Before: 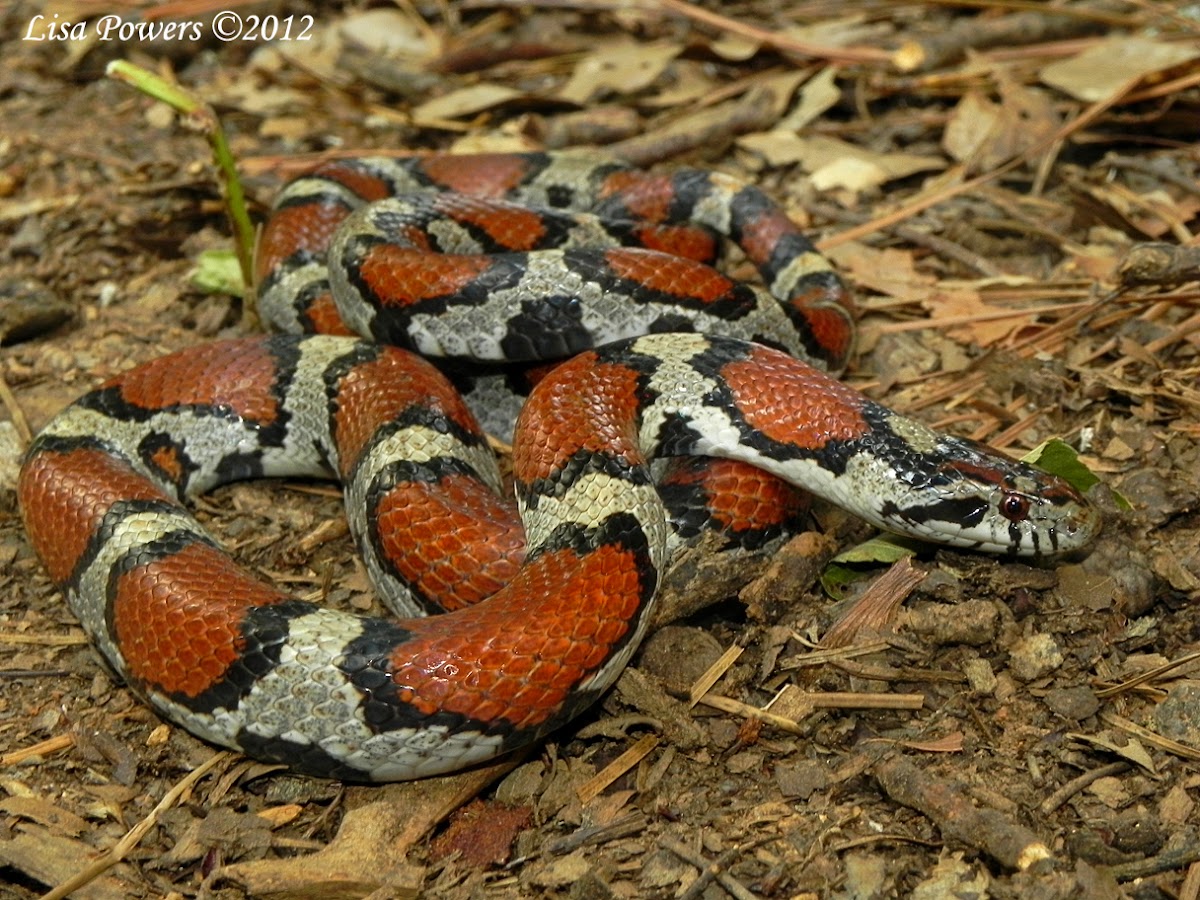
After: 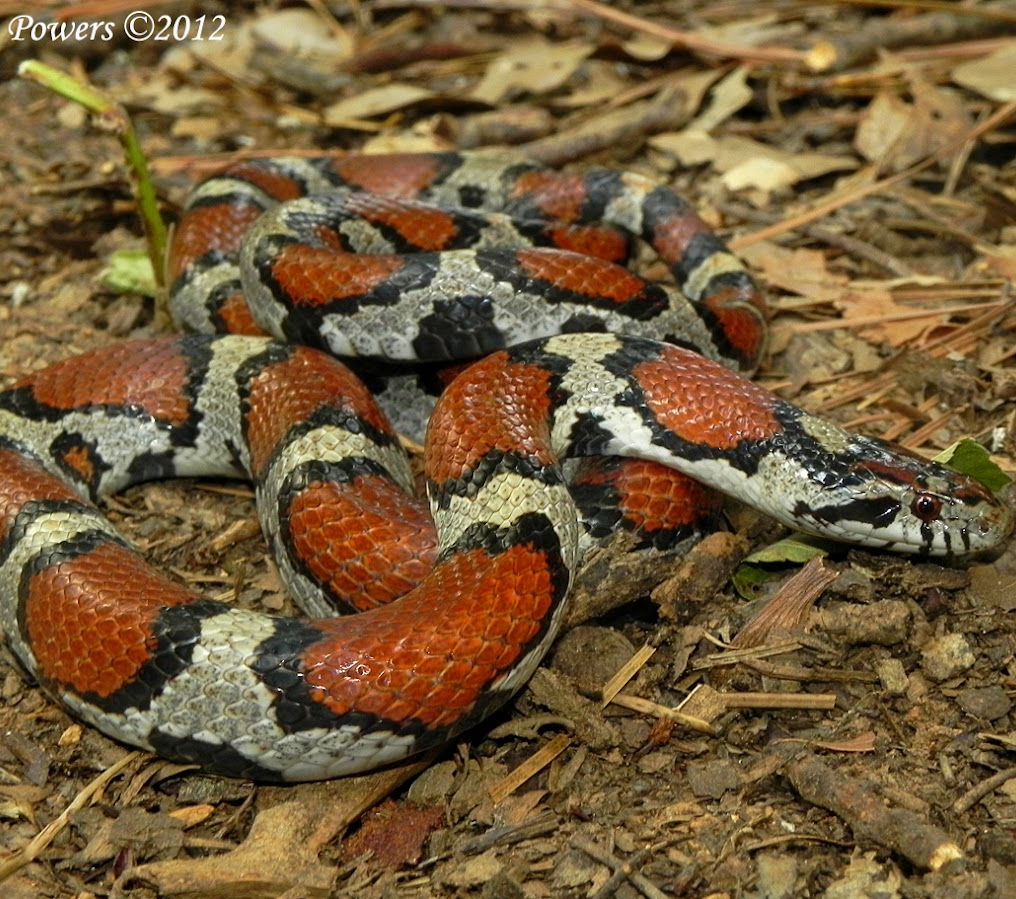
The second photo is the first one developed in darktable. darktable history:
crop: left 7.389%, right 7.867%
